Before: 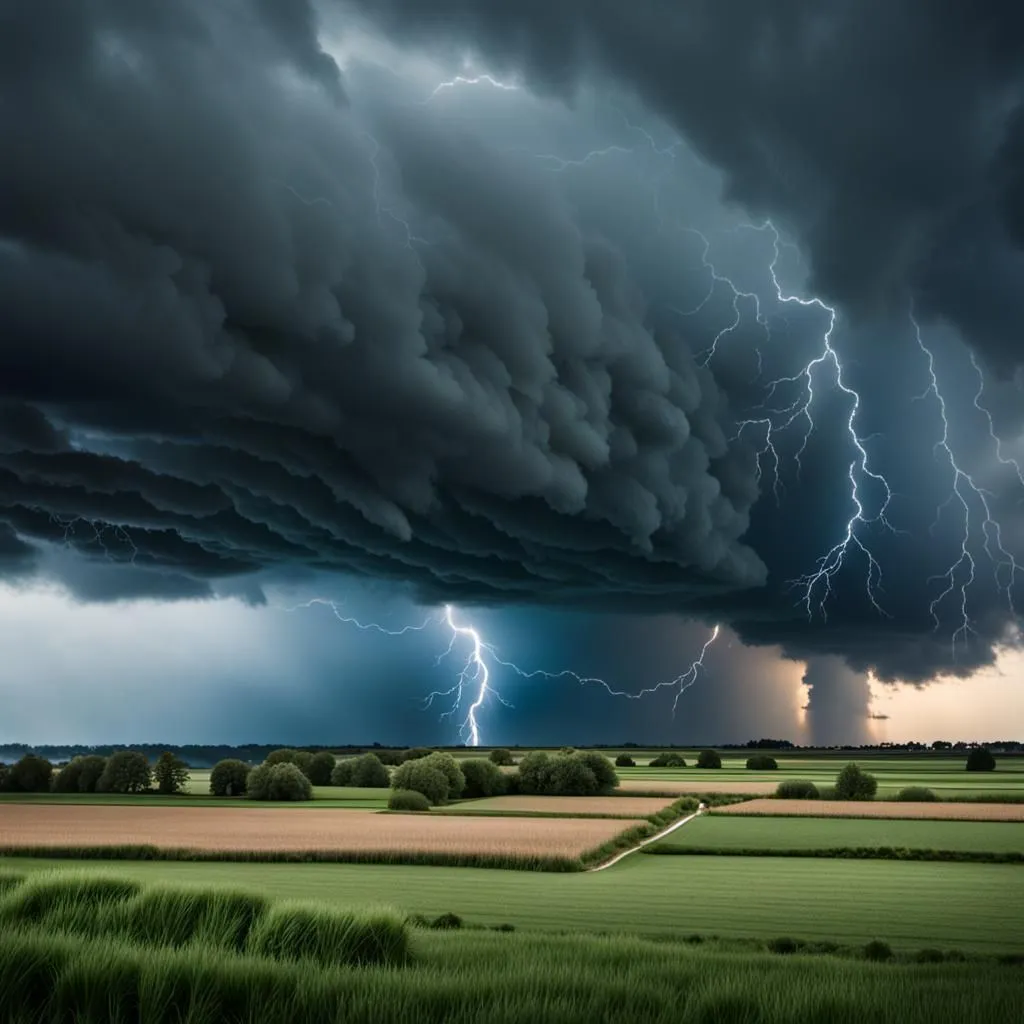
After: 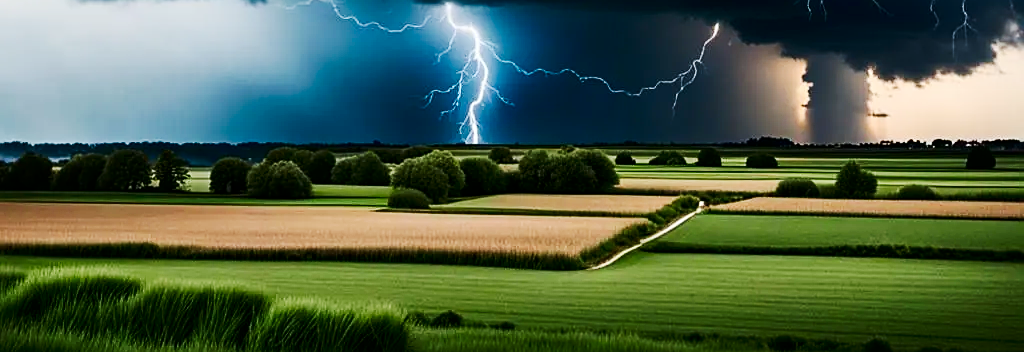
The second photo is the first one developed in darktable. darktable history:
tone curve: curves: ch0 [(0, 0) (0.051, 0.03) (0.096, 0.071) (0.251, 0.234) (0.461, 0.515) (0.605, 0.692) (0.761, 0.824) (0.881, 0.907) (1, 0.984)]; ch1 [(0, 0) (0.1, 0.038) (0.318, 0.243) (0.399, 0.351) (0.478, 0.469) (0.499, 0.499) (0.534, 0.541) (0.567, 0.592) (0.601, 0.629) (0.666, 0.7) (1, 1)]; ch2 [(0, 0) (0.453, 0.45) (0.479, 0.483) (0.504, 0.499) (0.52, 0.519) (0.541, 0.559) (0.601, 0.622) (0.824, 0.815) (1, 1)], preserve colors none
crop and rotate: top 58.822%, bottom 6.762%
sharpen: on, module defaults
contrast brightness saturation: contrast 0.191, brightness -0.103, saturation 0.213
